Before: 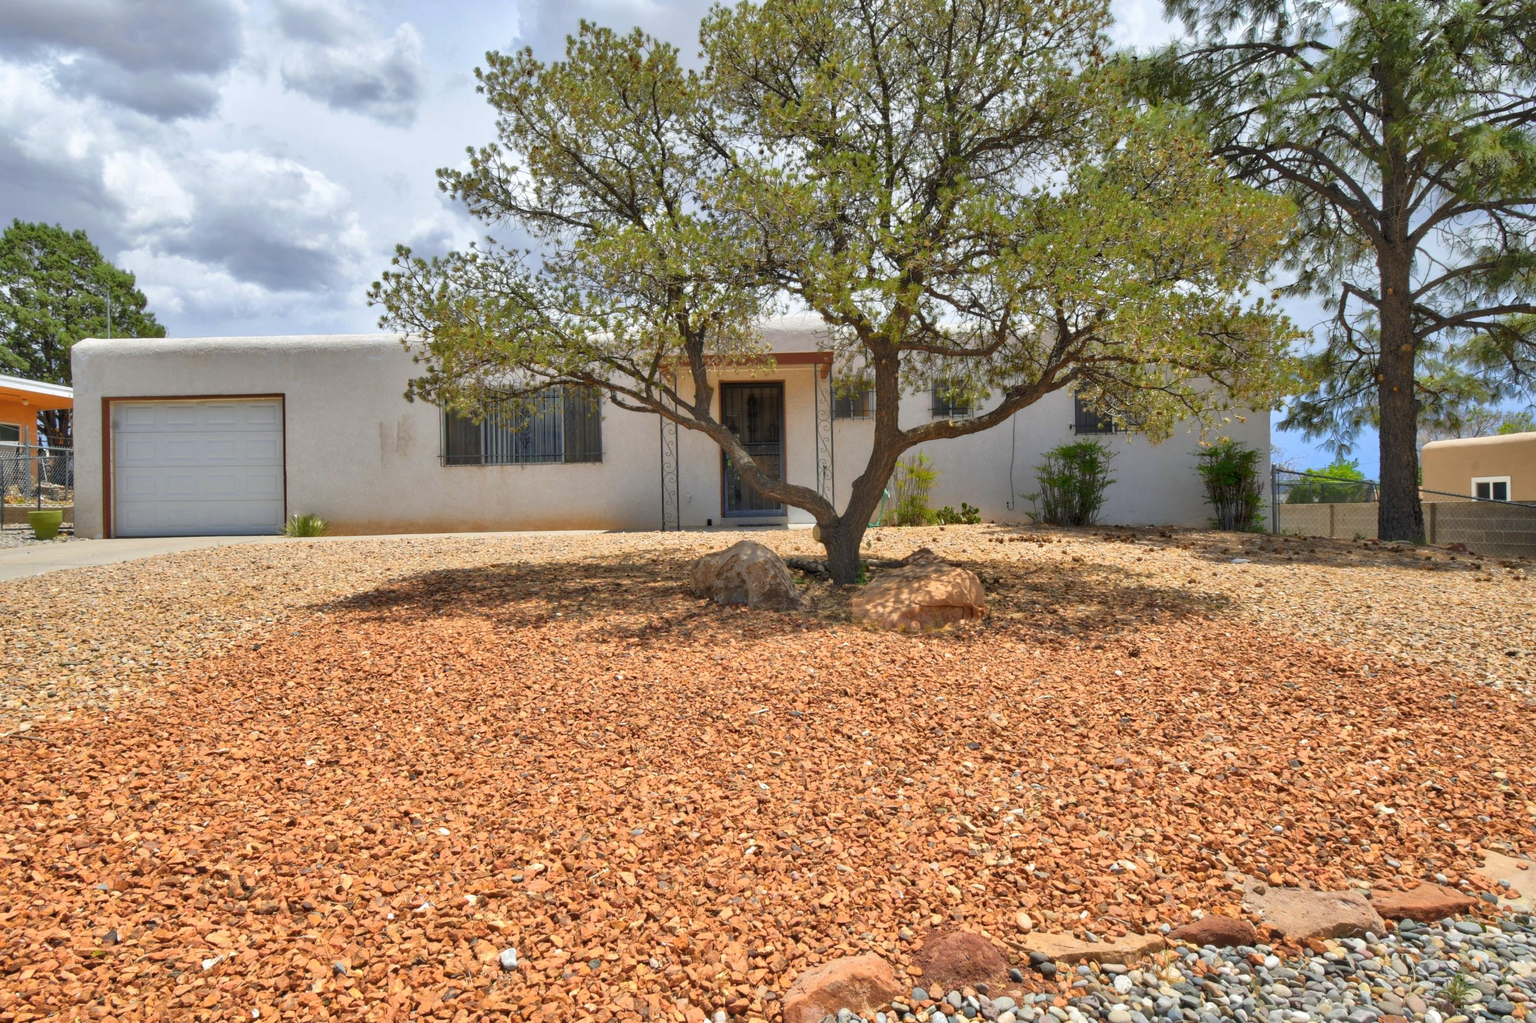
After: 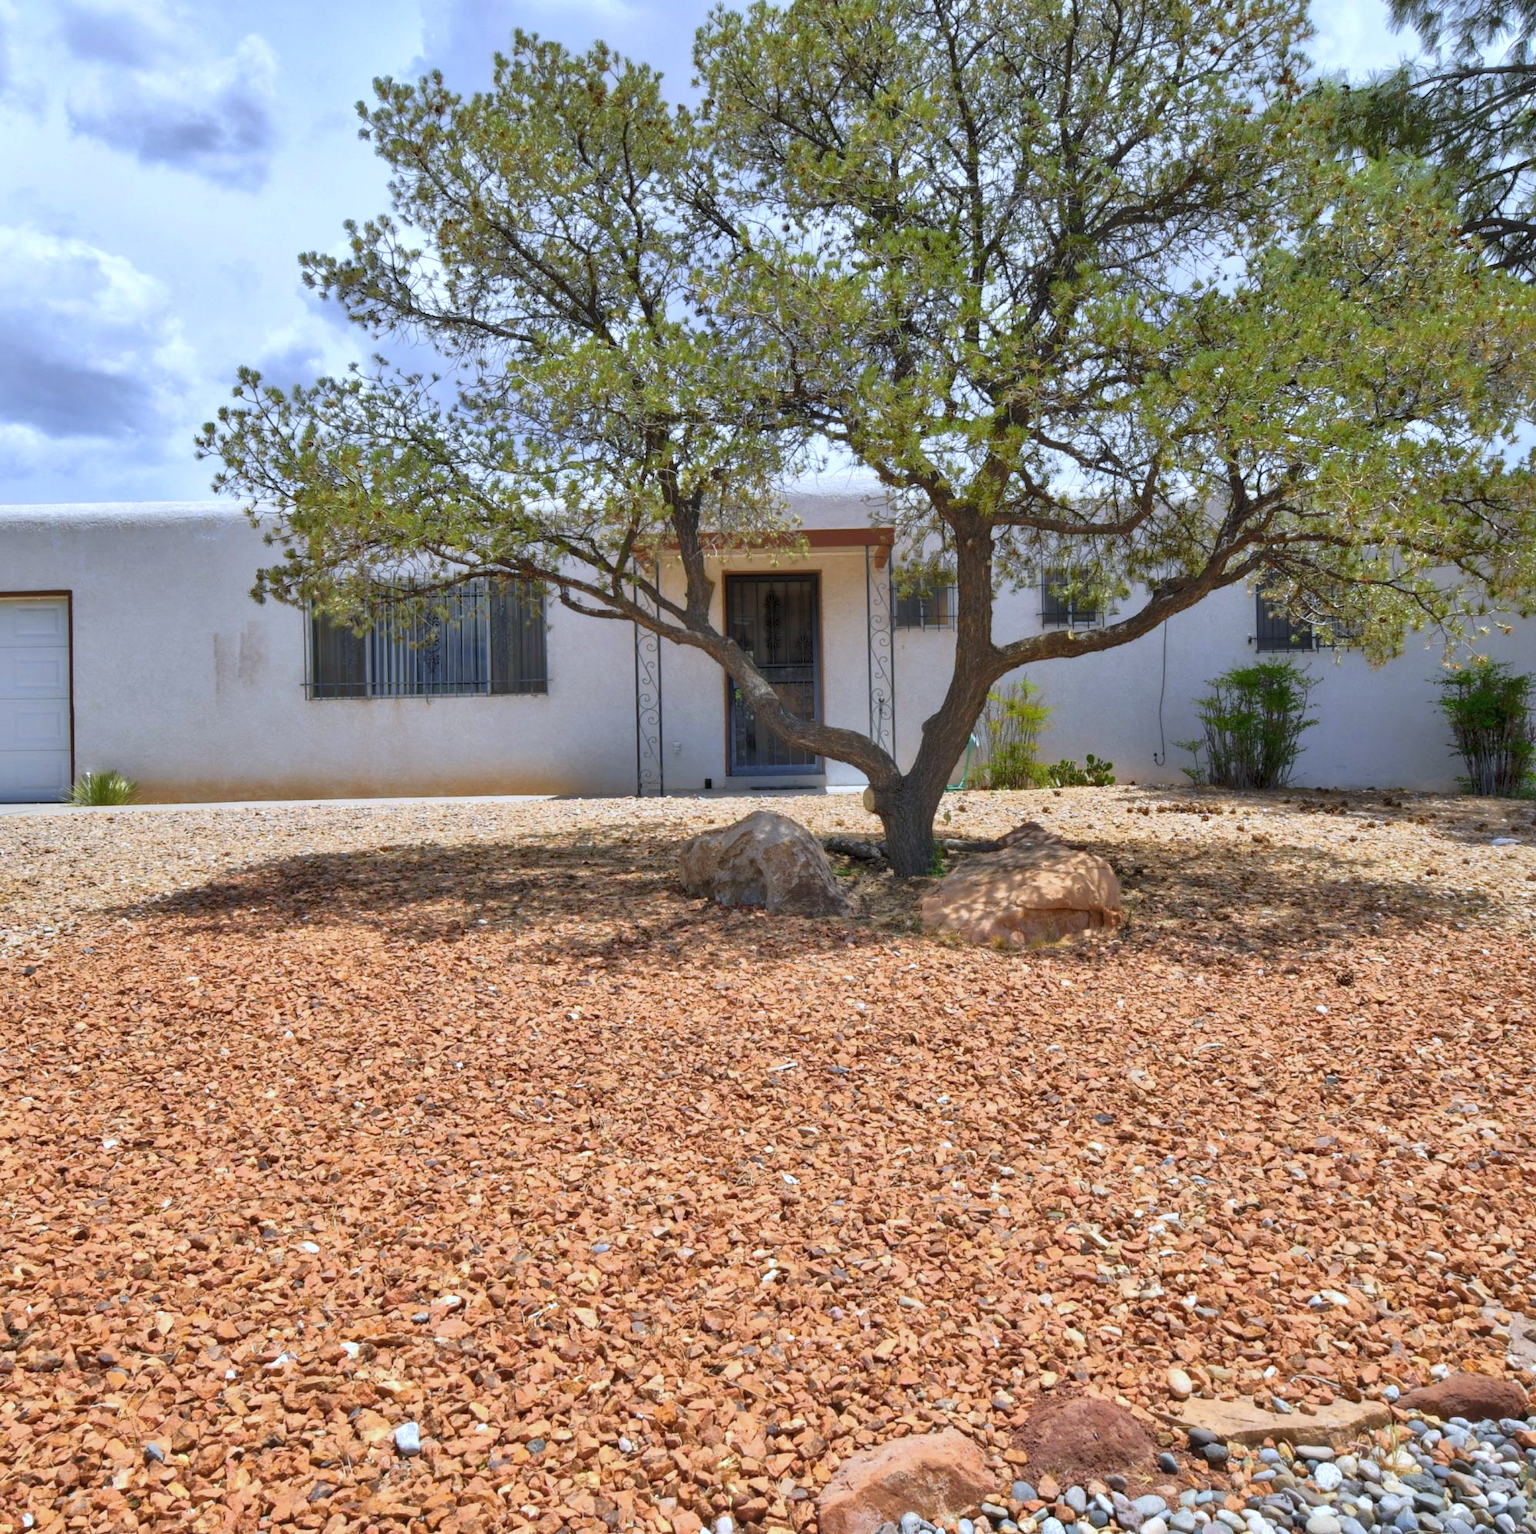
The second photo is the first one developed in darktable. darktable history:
white balance: red 0.948, green 1.02, blue 1.176
crop and rotate: left 15.446%, right 17.836%
